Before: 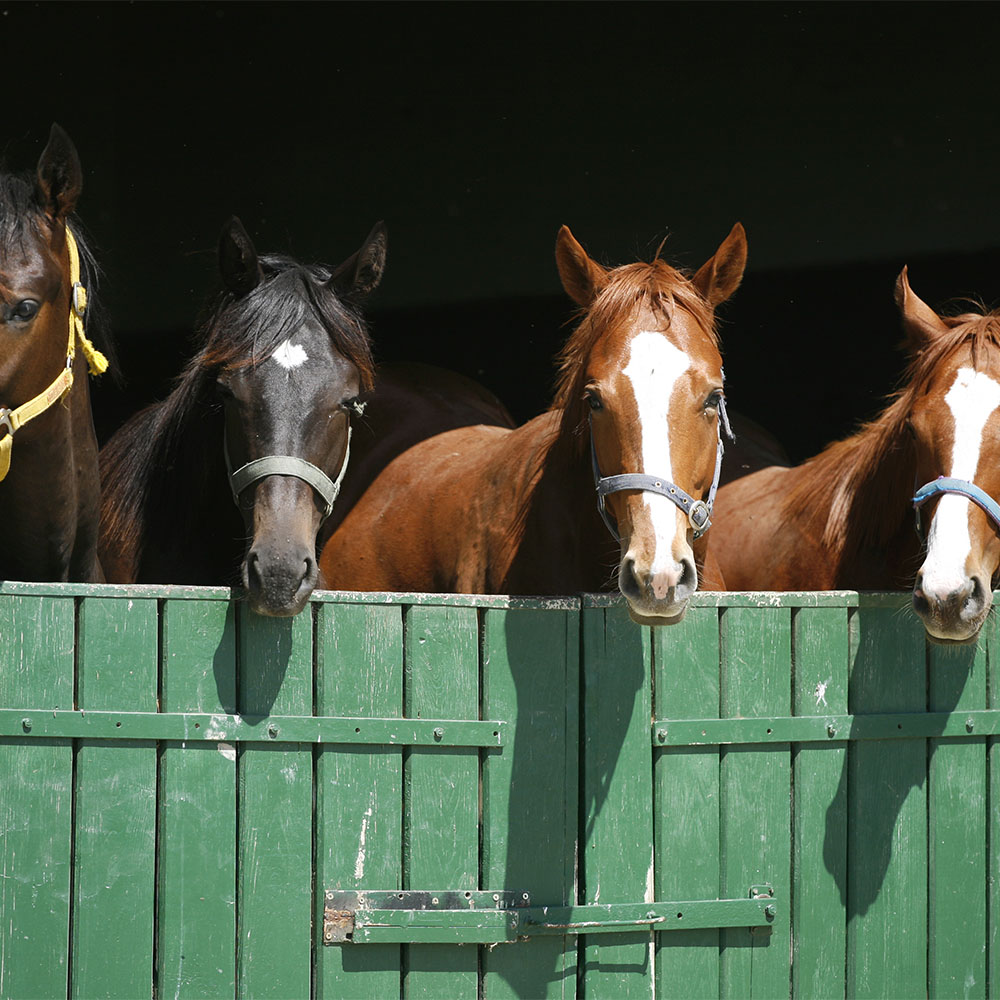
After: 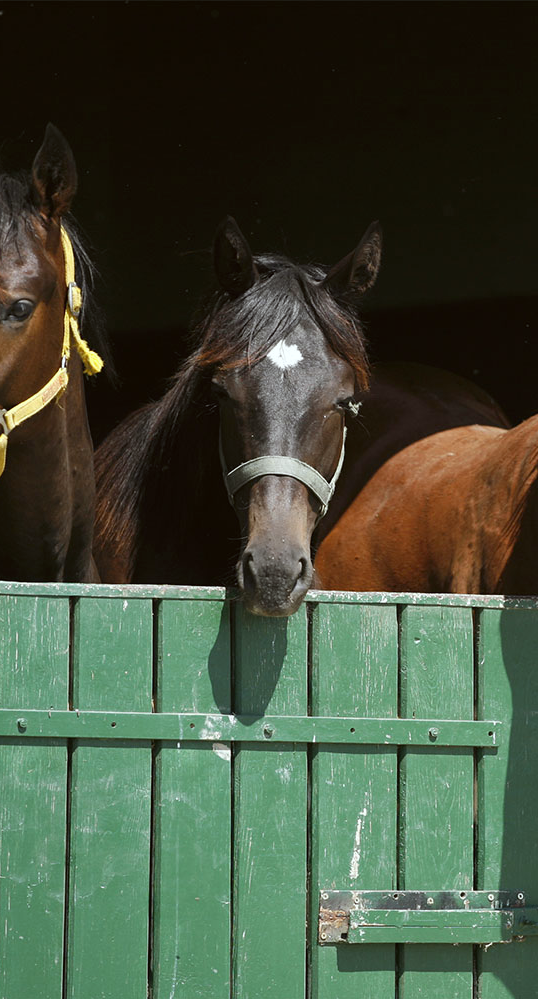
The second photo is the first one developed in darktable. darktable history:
crop: left 0.587%, right 45.588%, bottom 0.086%
color correction: highlights a* -2.73, highlights b* -2.09, shadows a* 2.41, shadows b* 2.73
